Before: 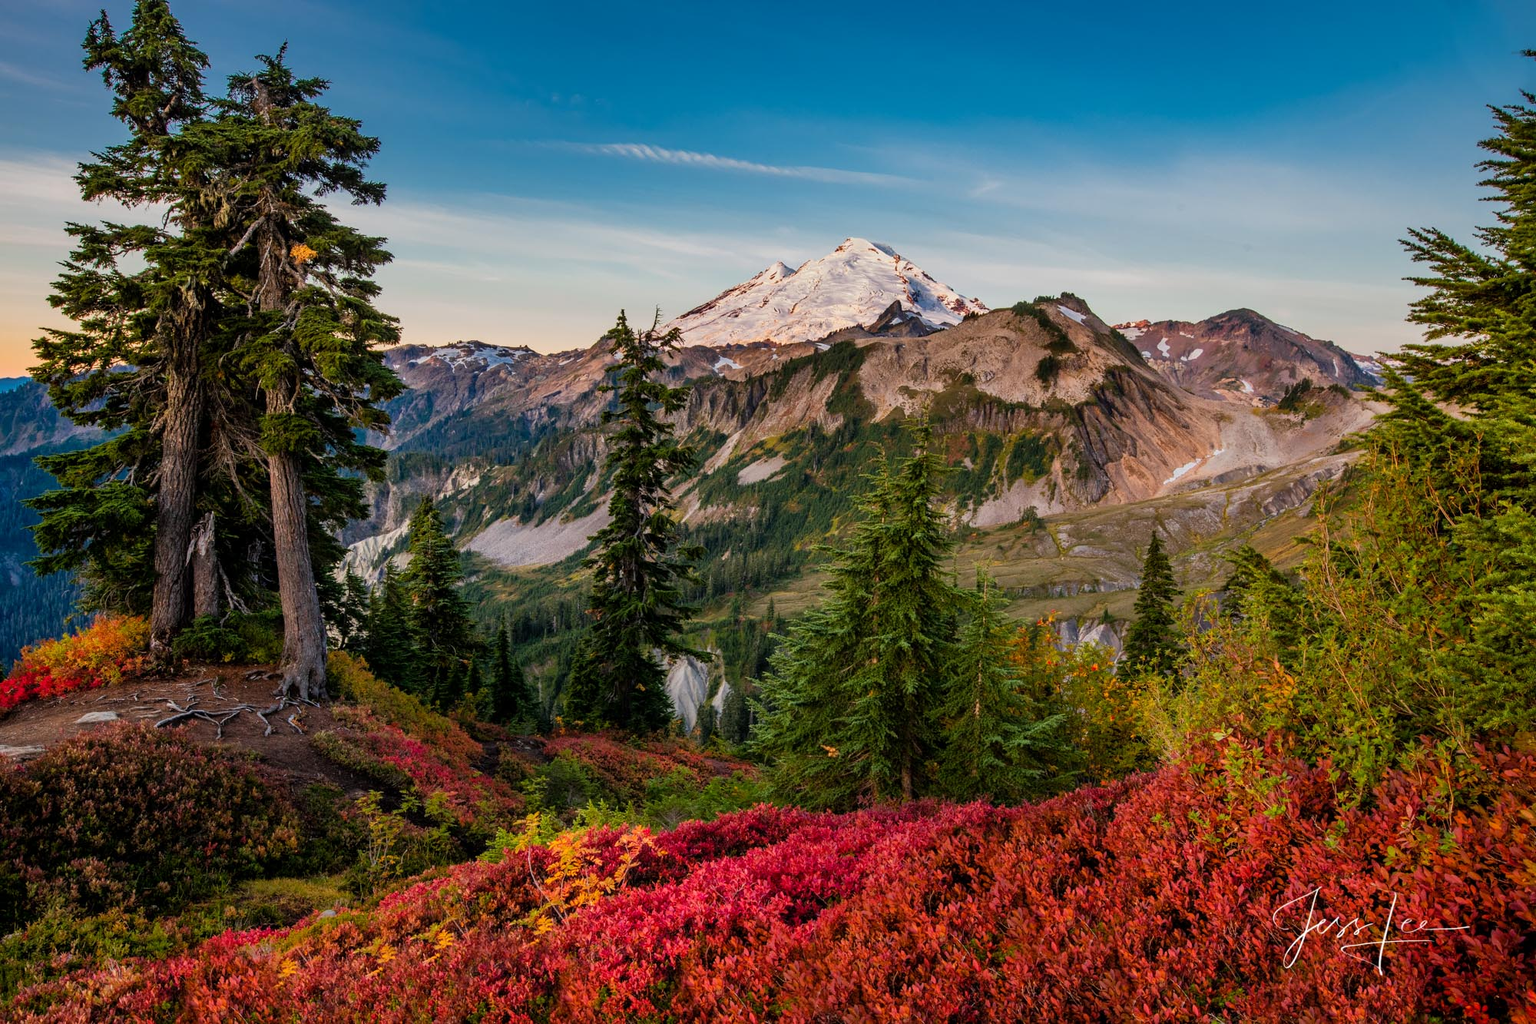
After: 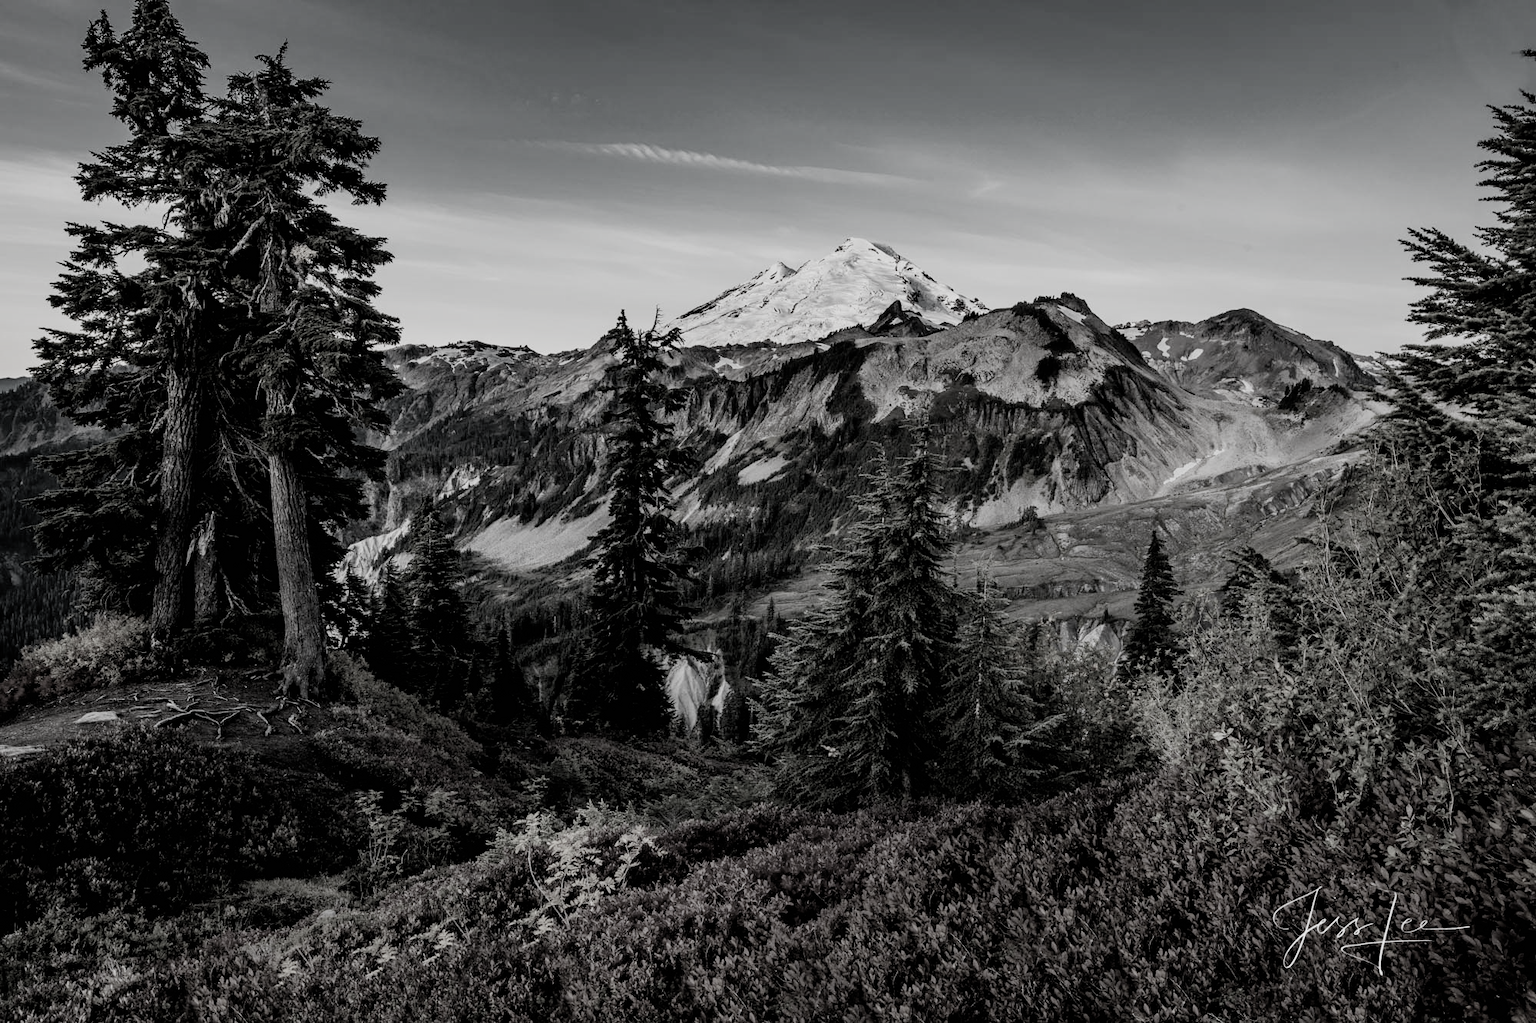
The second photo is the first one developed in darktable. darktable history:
filmic rgb: black relative exposure -5.11 EV, white relative exposure 3.56 EV, threshold 2.98 EV, hardness 3.17, contrast 1.298, highlights saturation mix -48.61%, preserve chrominance no, color science v4 (2020), enable highlight reconstruction true
